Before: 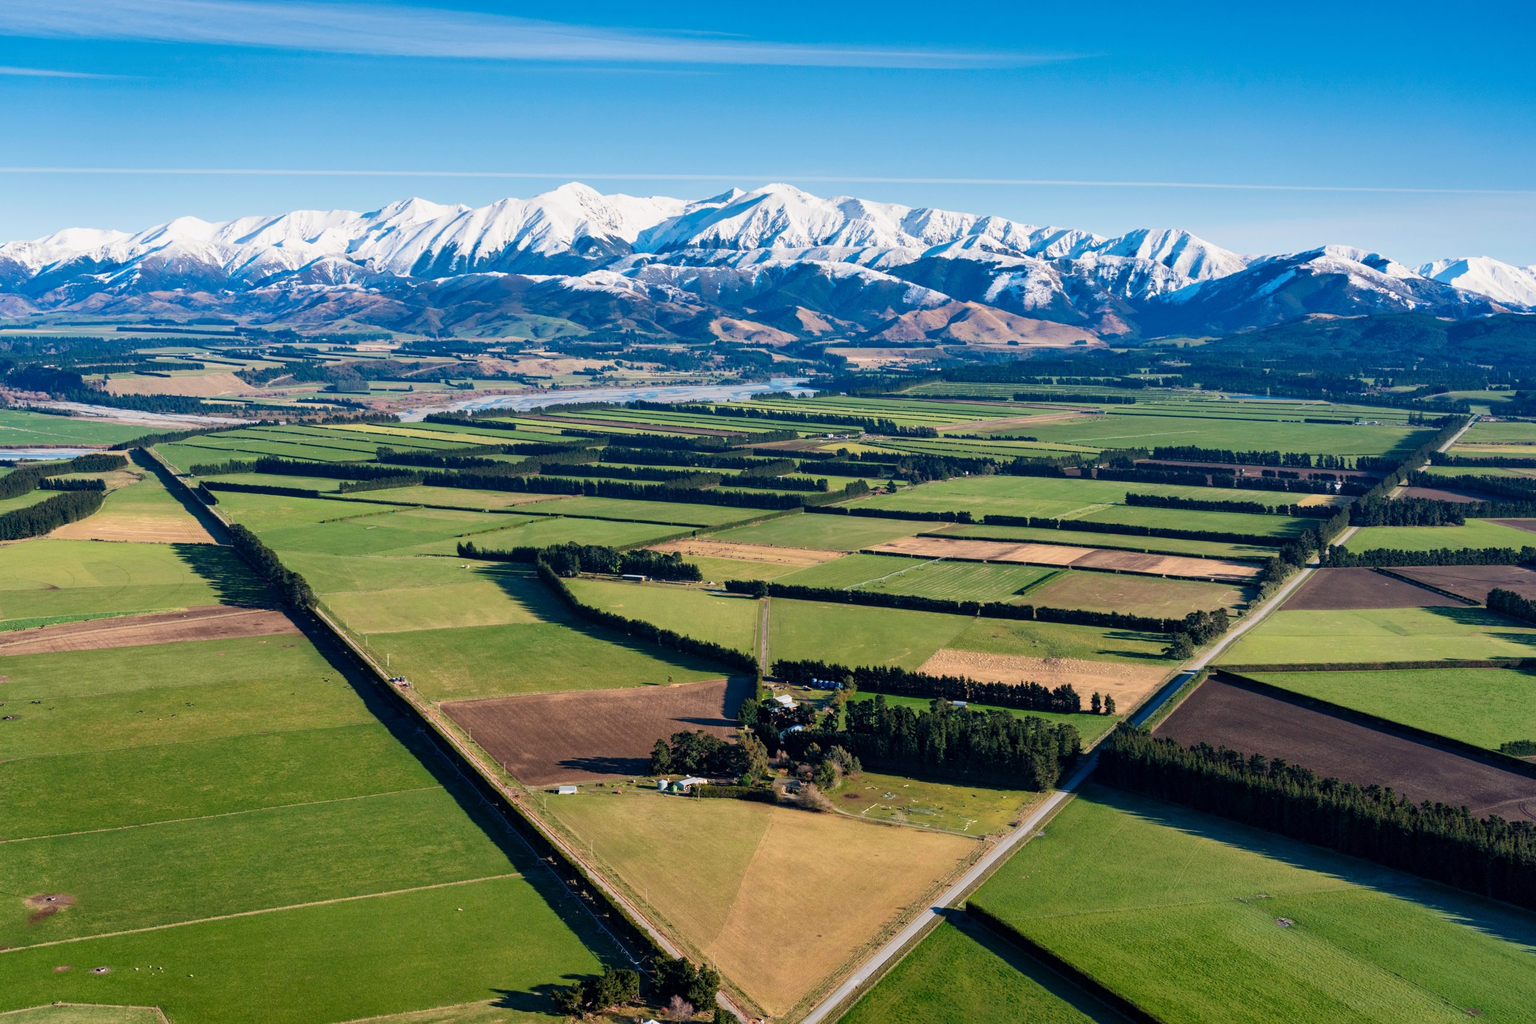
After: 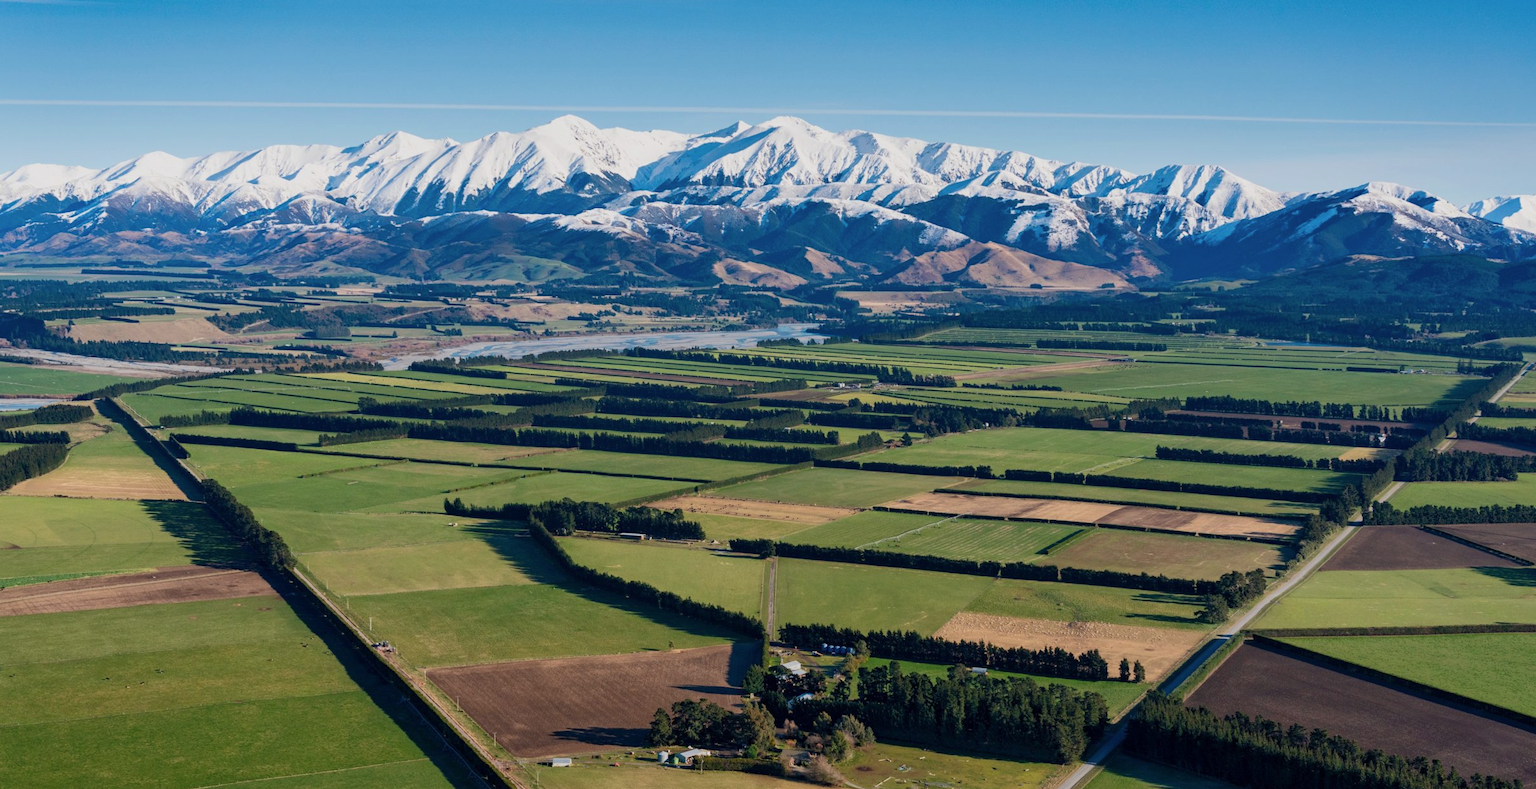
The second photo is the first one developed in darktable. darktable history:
contrast brightness saturation: saturation -0.052
crop: left 2.648%, top 7.288%, right 3.439%, bottom 20.316%
tone equalizer: -8 EV 0.233 EV, -7 EV 0.381 EV, -6 EV 0.443 EV, -5 EV 0.229 EV, -3 EV -0.276 EV, -2 EV -0.4 EV, -1 EV -0.437 EV, +0 EV -0.266 EV
